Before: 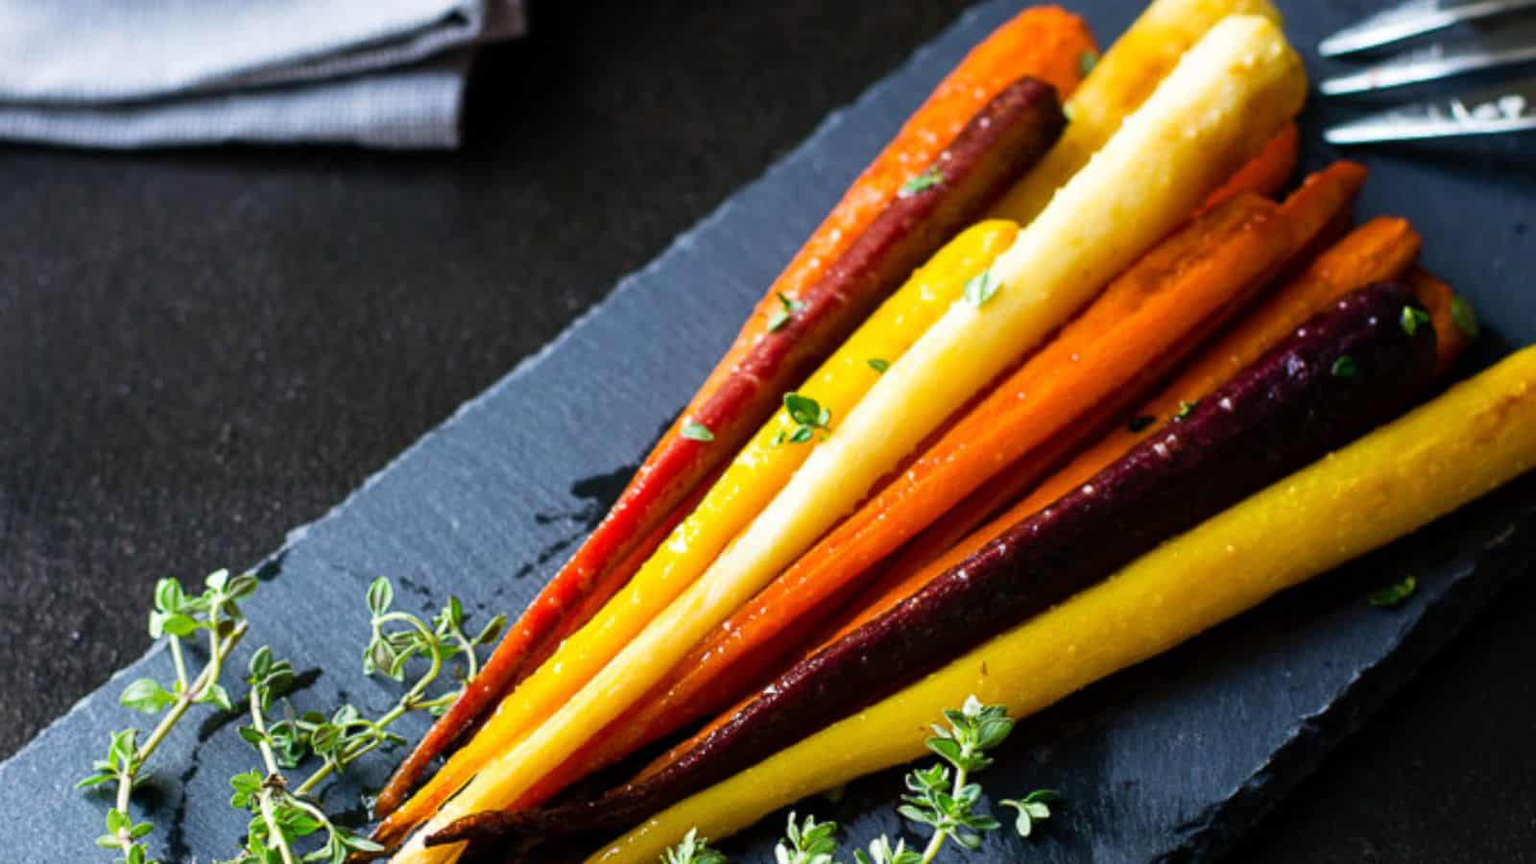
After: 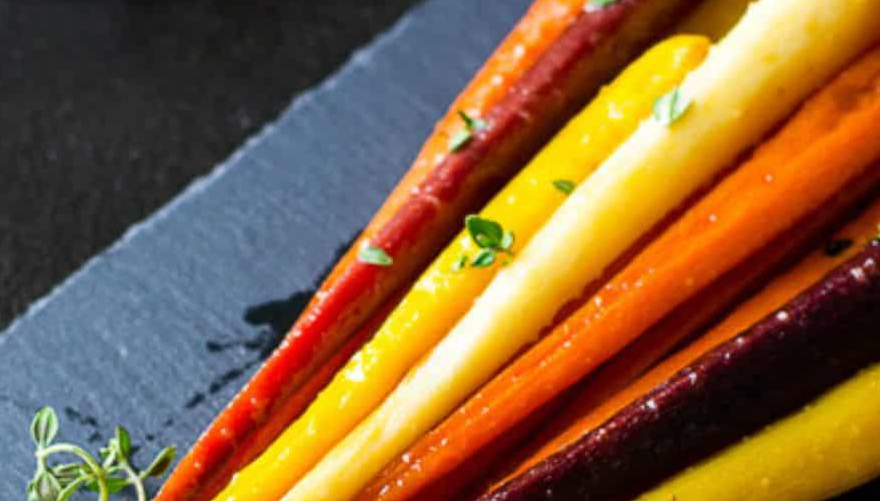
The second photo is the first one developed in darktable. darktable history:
crop and rotate: left 21.97%, top 21.603%, right 22.972%, bottom 22.712%
